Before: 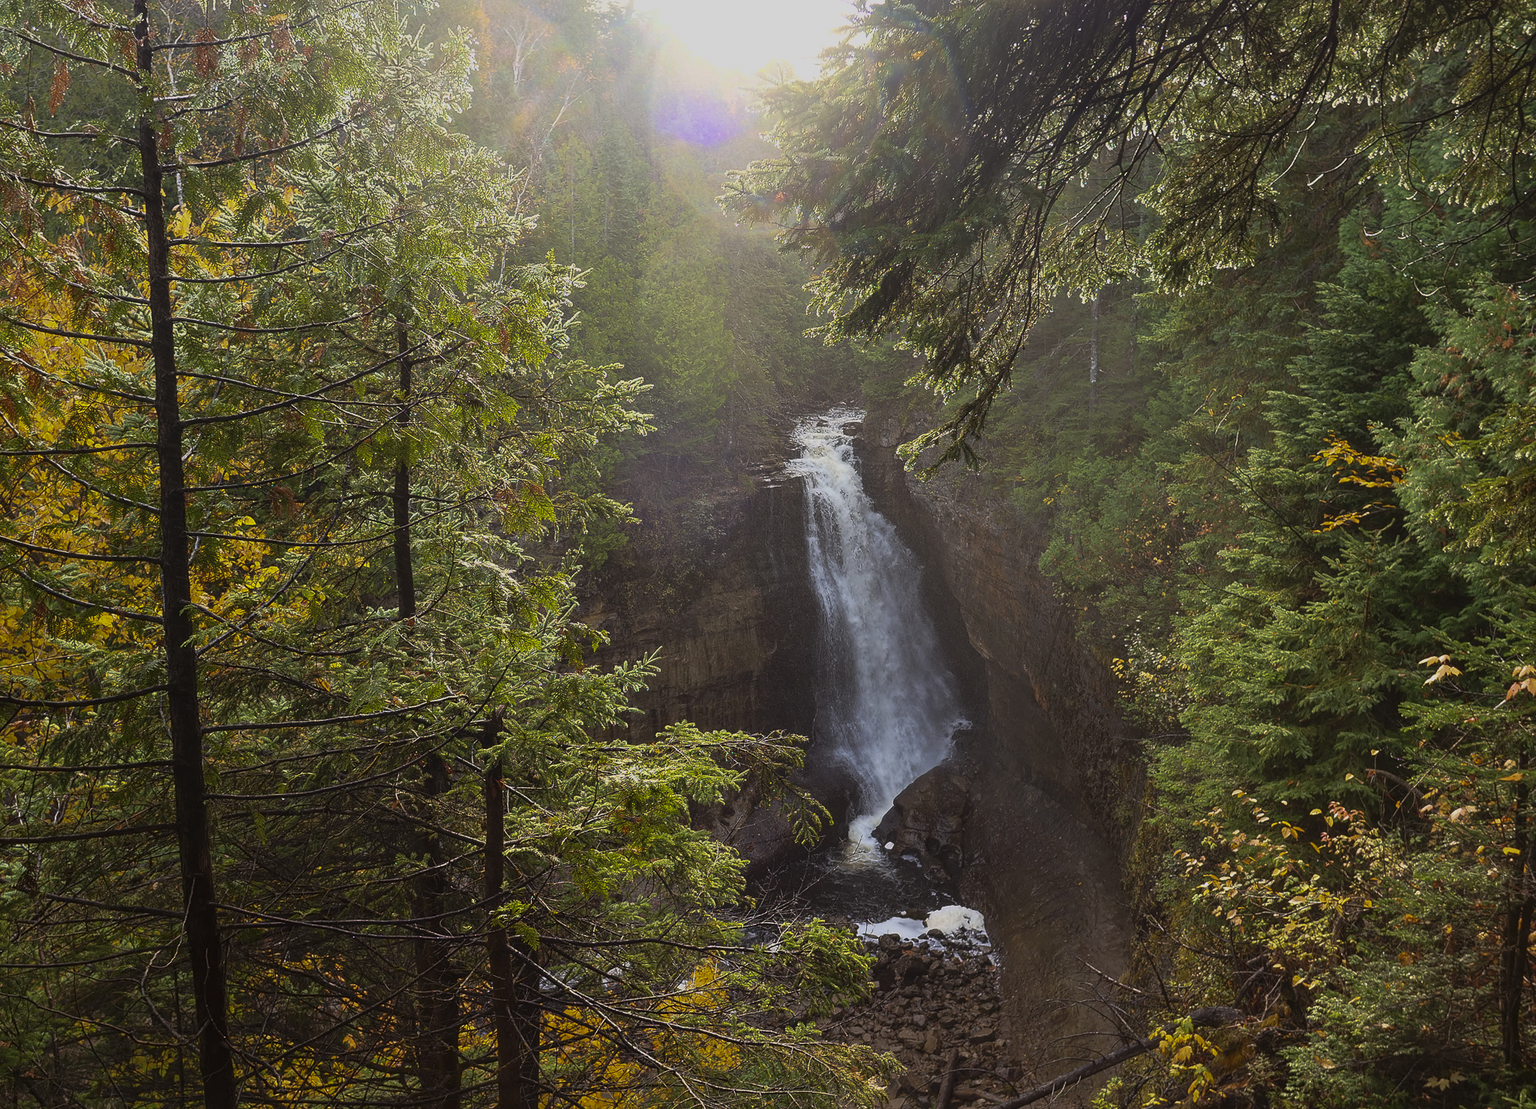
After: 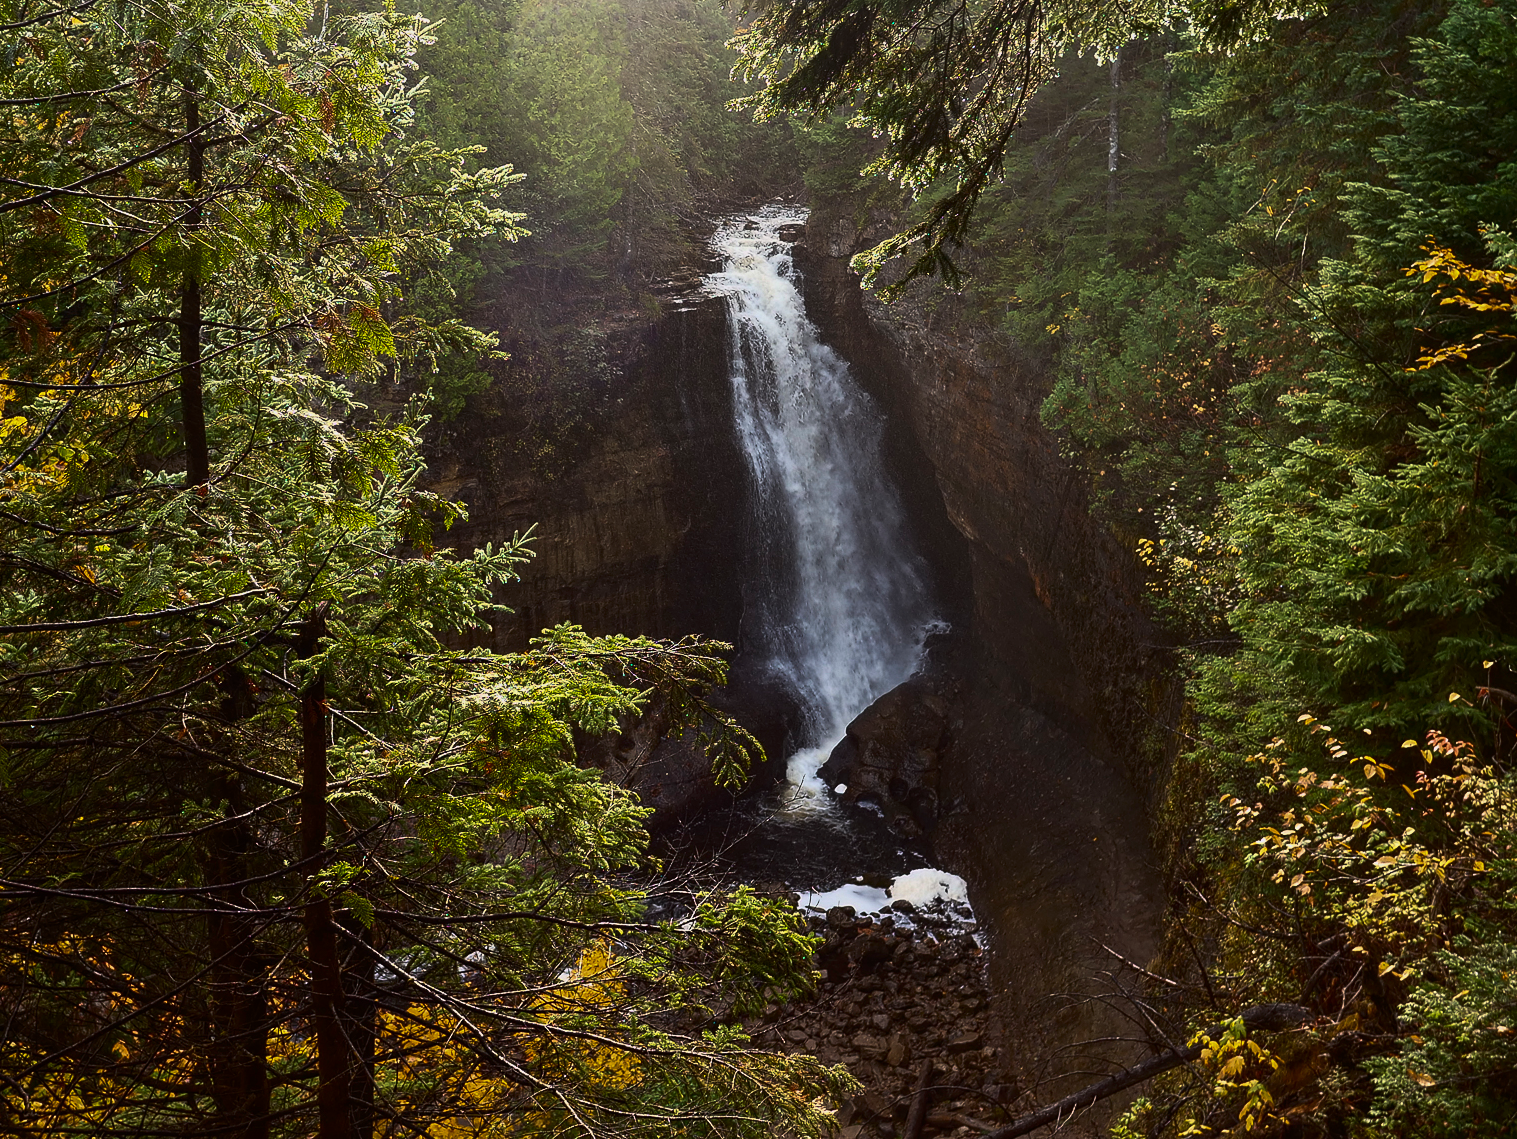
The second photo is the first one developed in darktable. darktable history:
crop: left 16.872%, top 22.975%, right 9.052%
contrast brightness saturation: contrast 0.277
